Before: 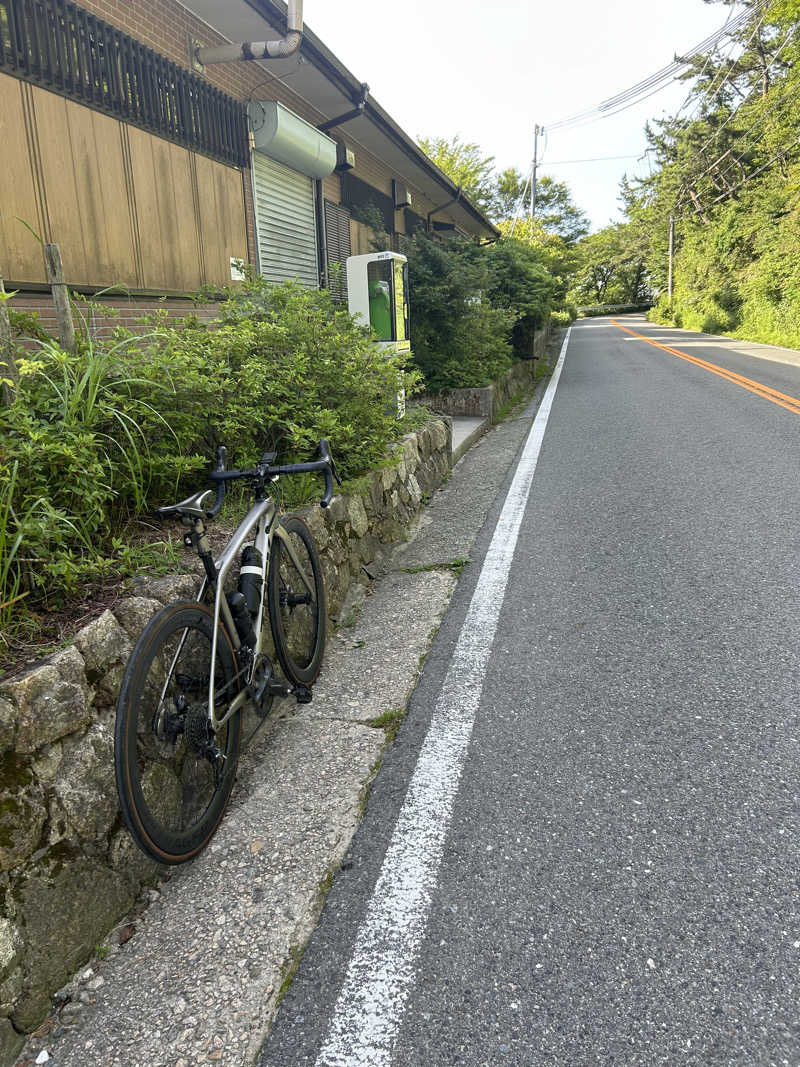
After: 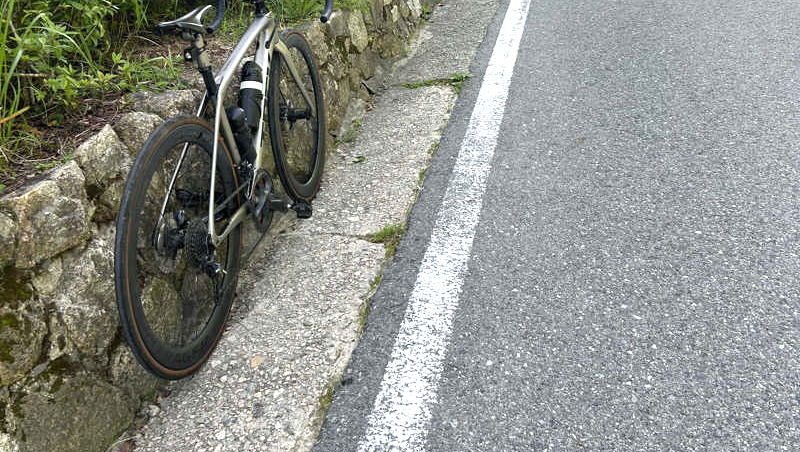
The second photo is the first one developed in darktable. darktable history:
crop: top 45.507%, bottom 12.117%
base curve: curves: ch0 [(0, 0) (0.472, 0.508) (1, 1)], preserve colors none
exposure: black level correction 0, exposure 0.591 EV, compensate highlight preservation false
